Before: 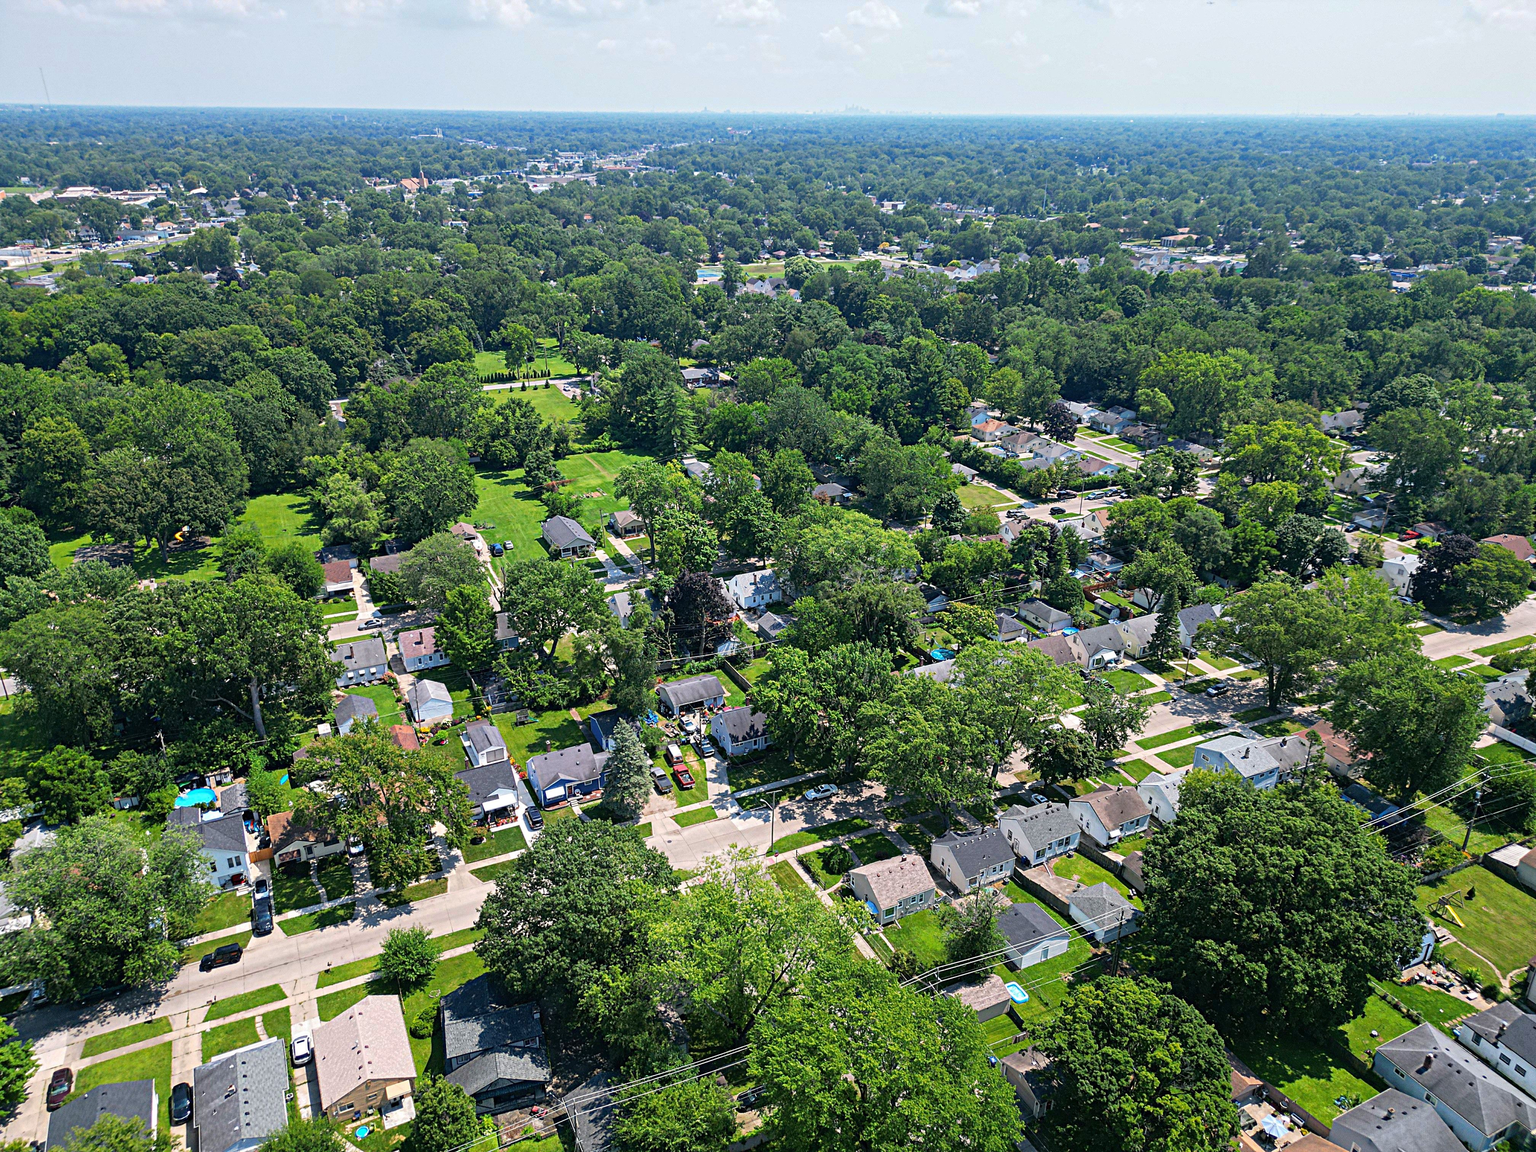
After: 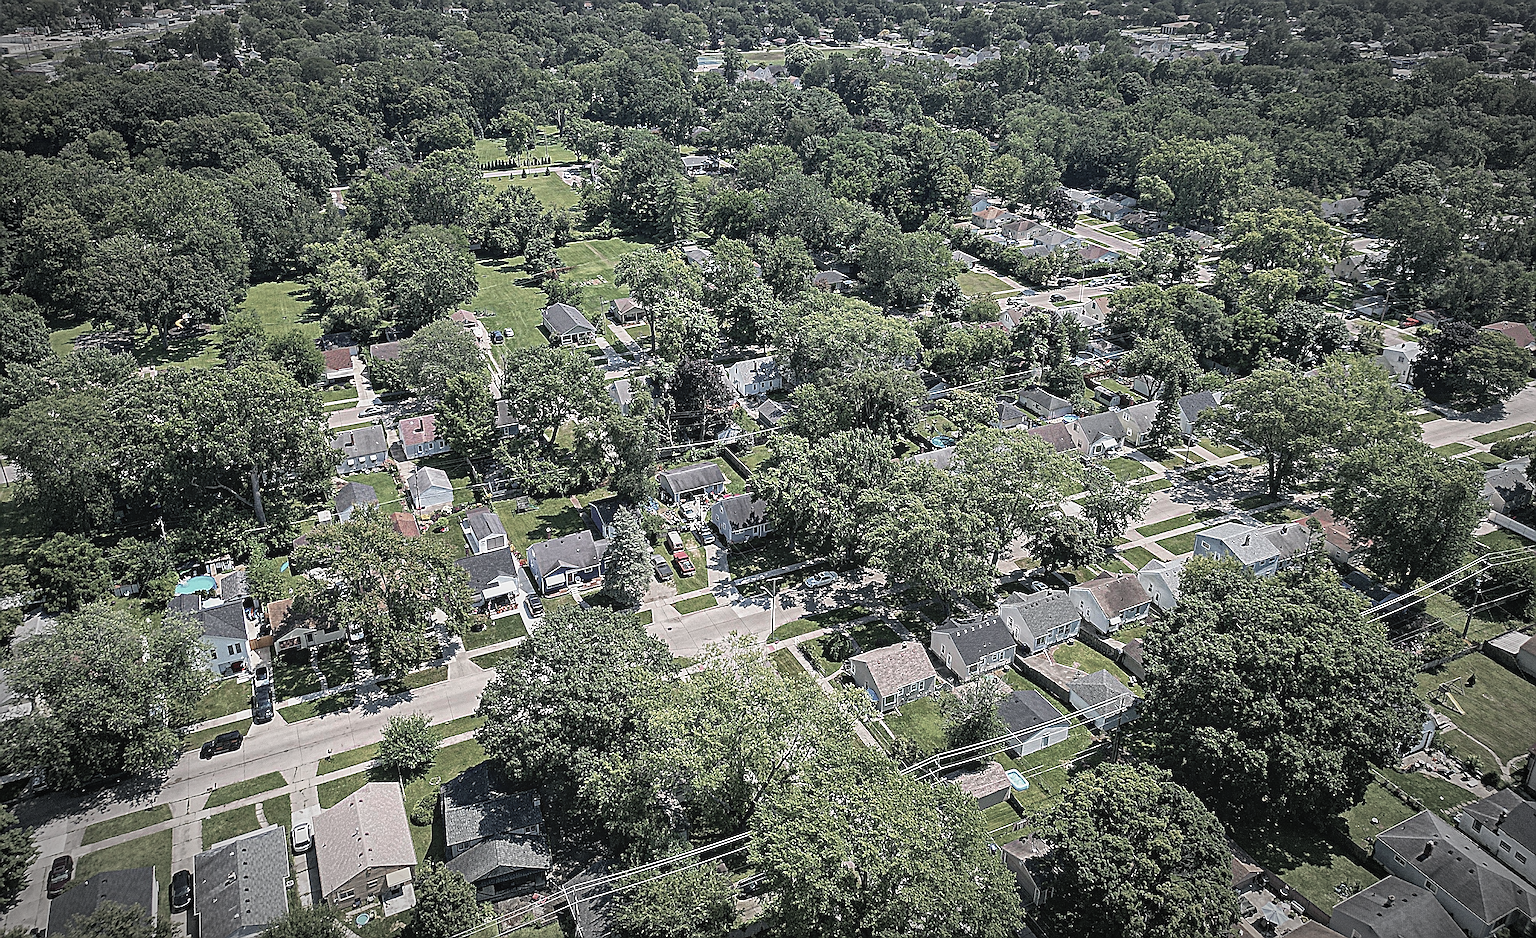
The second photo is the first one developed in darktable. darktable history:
crop and rotate: top 18.502%
sharpen: amount 1.985
color balance rgb: shadows lift › chroma 1.032%, shadows lift › hue 217.03°, power › luminance -4.009%, power › hue 141.49°, perceptual saturation grading › global saturation 25.241%
local contrast: detail 109%
exposure: compensate highlight preservation false
color zones: curves: ch1 [(0, 0.34) (0.143, 0.164) (0.286, 0.152) (0.429, 0.176) (0.571, 0.173) (0.714, 0.188) (0.857, 0.199) (1, 0.34)]
vignetting: brightness -0.575, automatic ratio true
